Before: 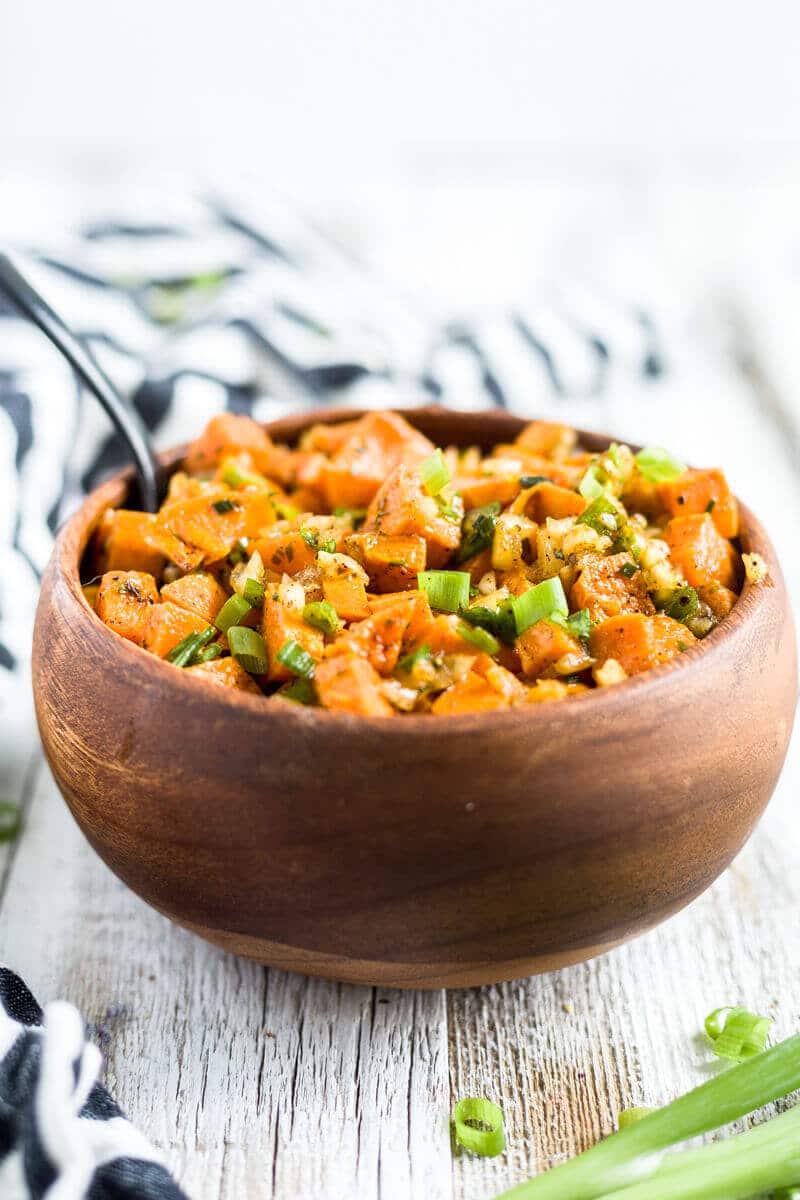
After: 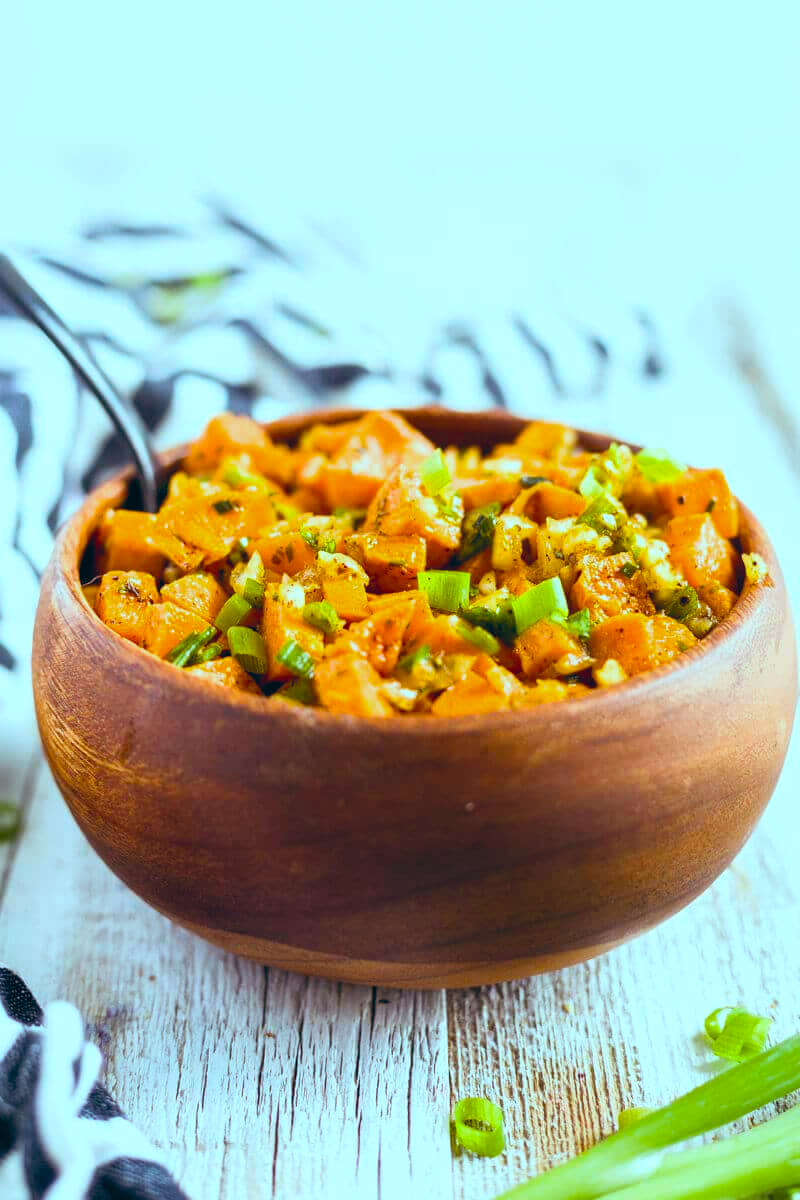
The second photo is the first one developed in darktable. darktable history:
color balance: lift [1.003, 0.993, 1.001, 1.007], gamma [1.018, 1.072, 0.959, 0.928], gain [0.974, 0.873, 1.031, 1.127]
color balance rgb: linear chroma grading › global chroma 15%, perceptual saturation grading › global saturation 30%
